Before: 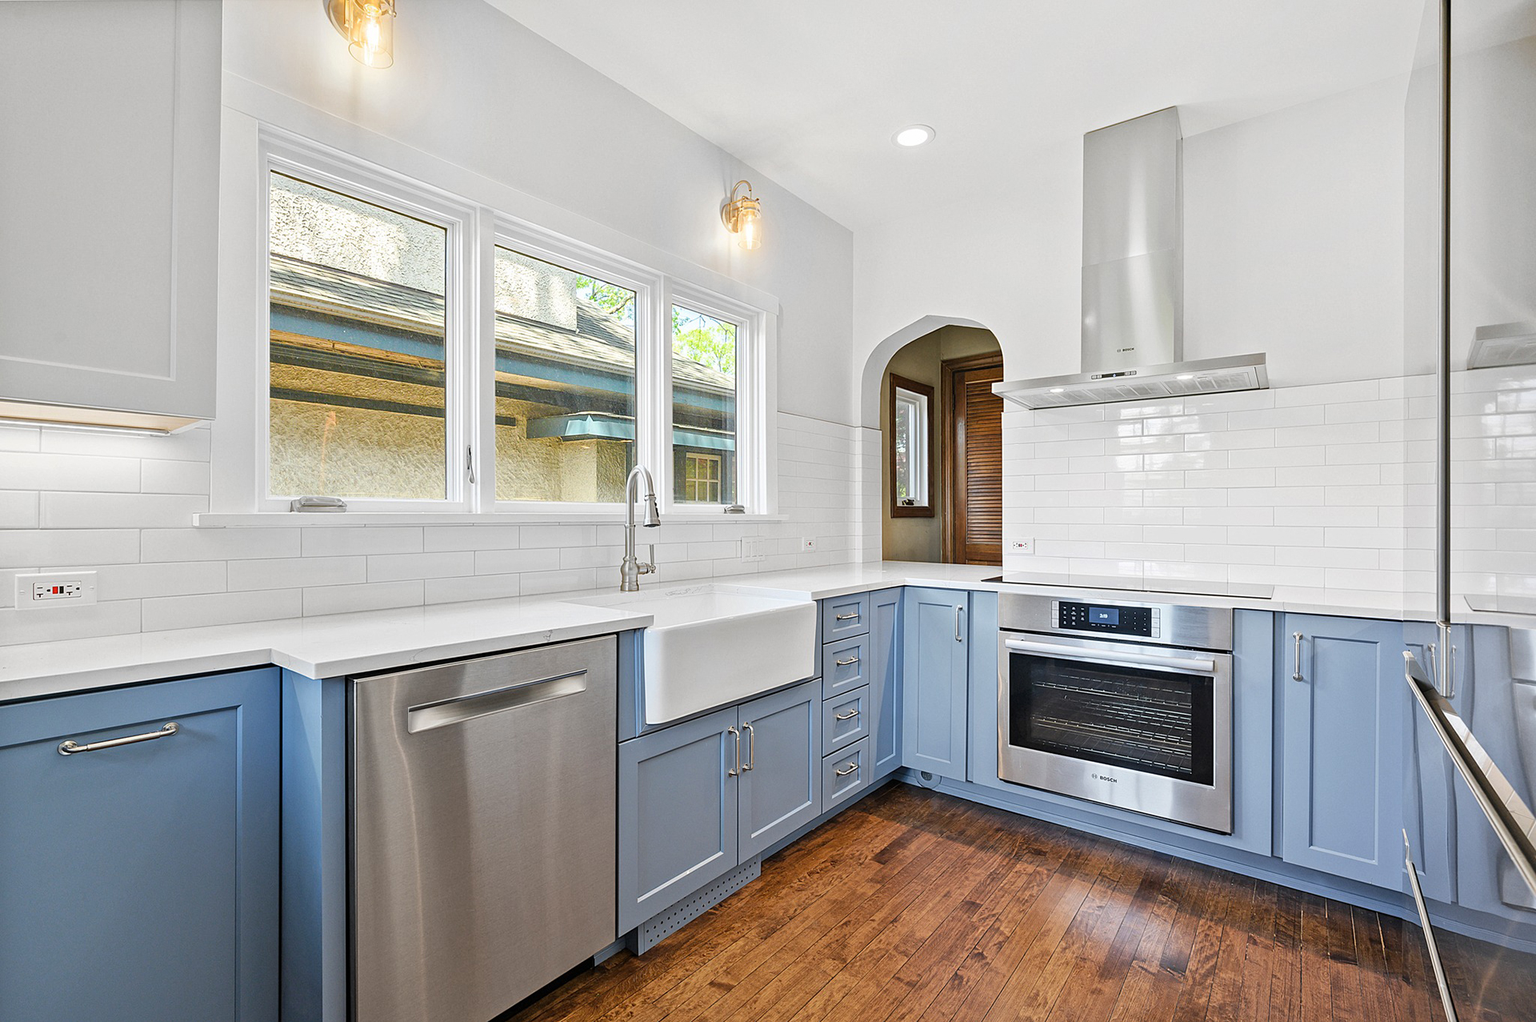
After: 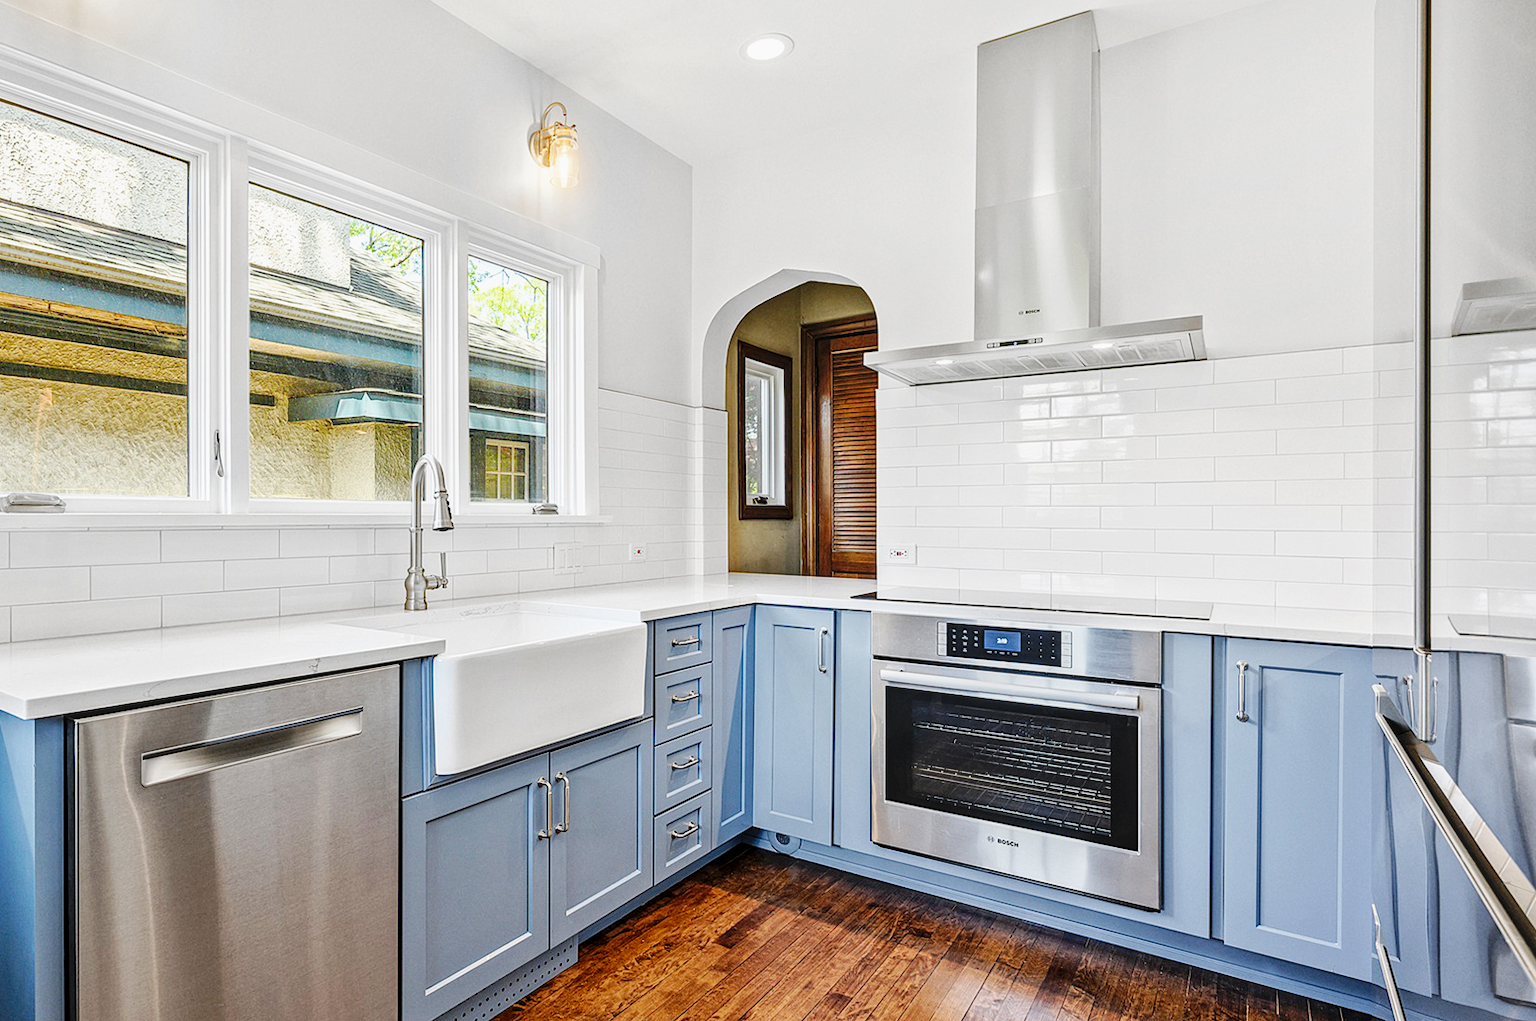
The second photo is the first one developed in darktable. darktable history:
crop: left 19.159%, top 9.58%, bottom 9.58%
exposure: exposure -0.293 EV, compensate highlight preservation false
local contrast: on, module defaults
base curve: curves: ch0 [(0, 0) (0.036, 0.025) (0.121, 0.166) (0.206, 0.329) (0.605, 0.79) (1, 1)], preserve colors none
